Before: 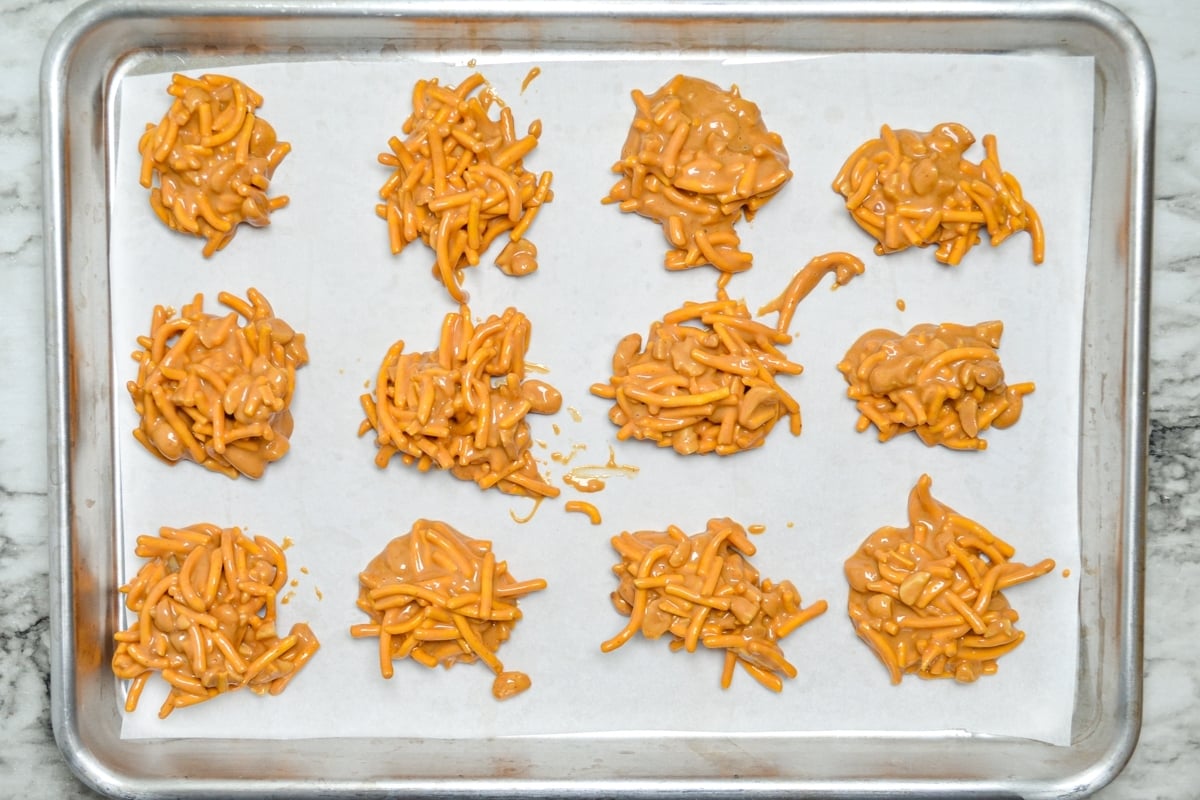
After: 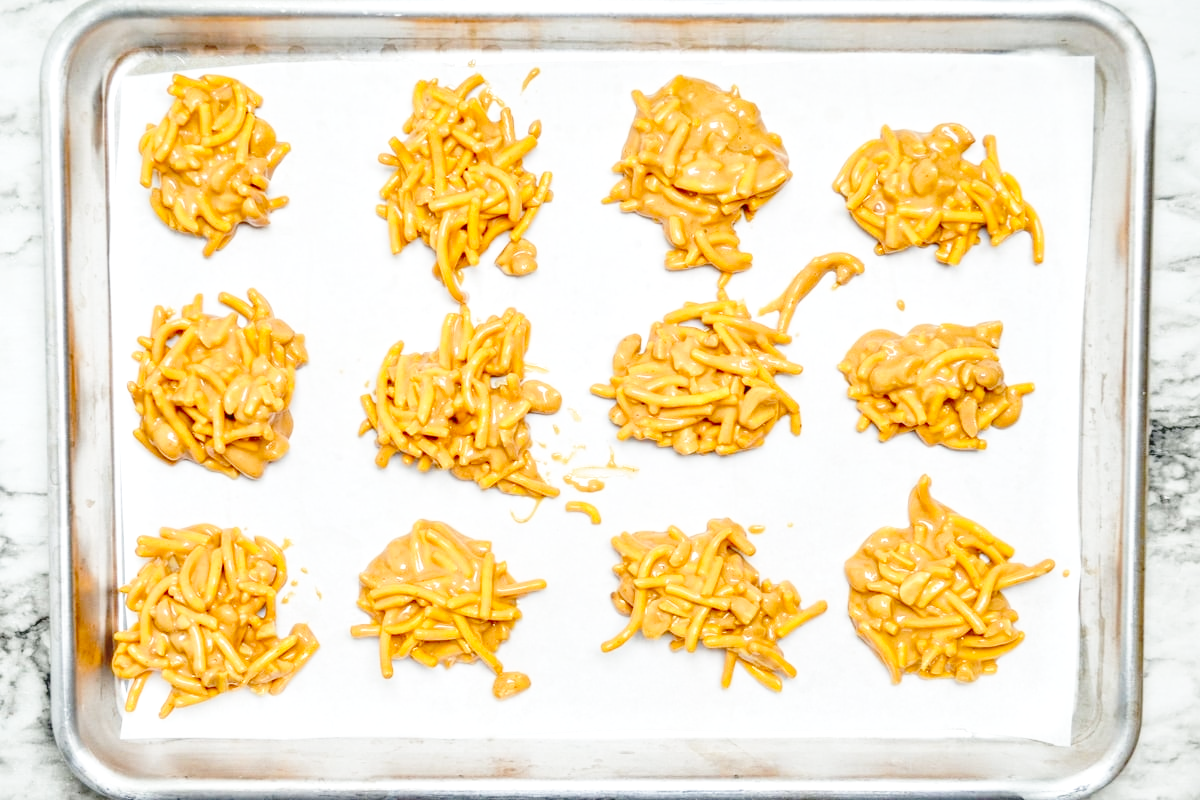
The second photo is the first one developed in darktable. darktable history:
local contrast: on, module defaults
base curve: curves: ch0 [(0, 0) (0.032, 0.037) (0.105, 0.228) (0.435, 0.76) (0.856, 0.983) (1, 1)], preserve colors none
